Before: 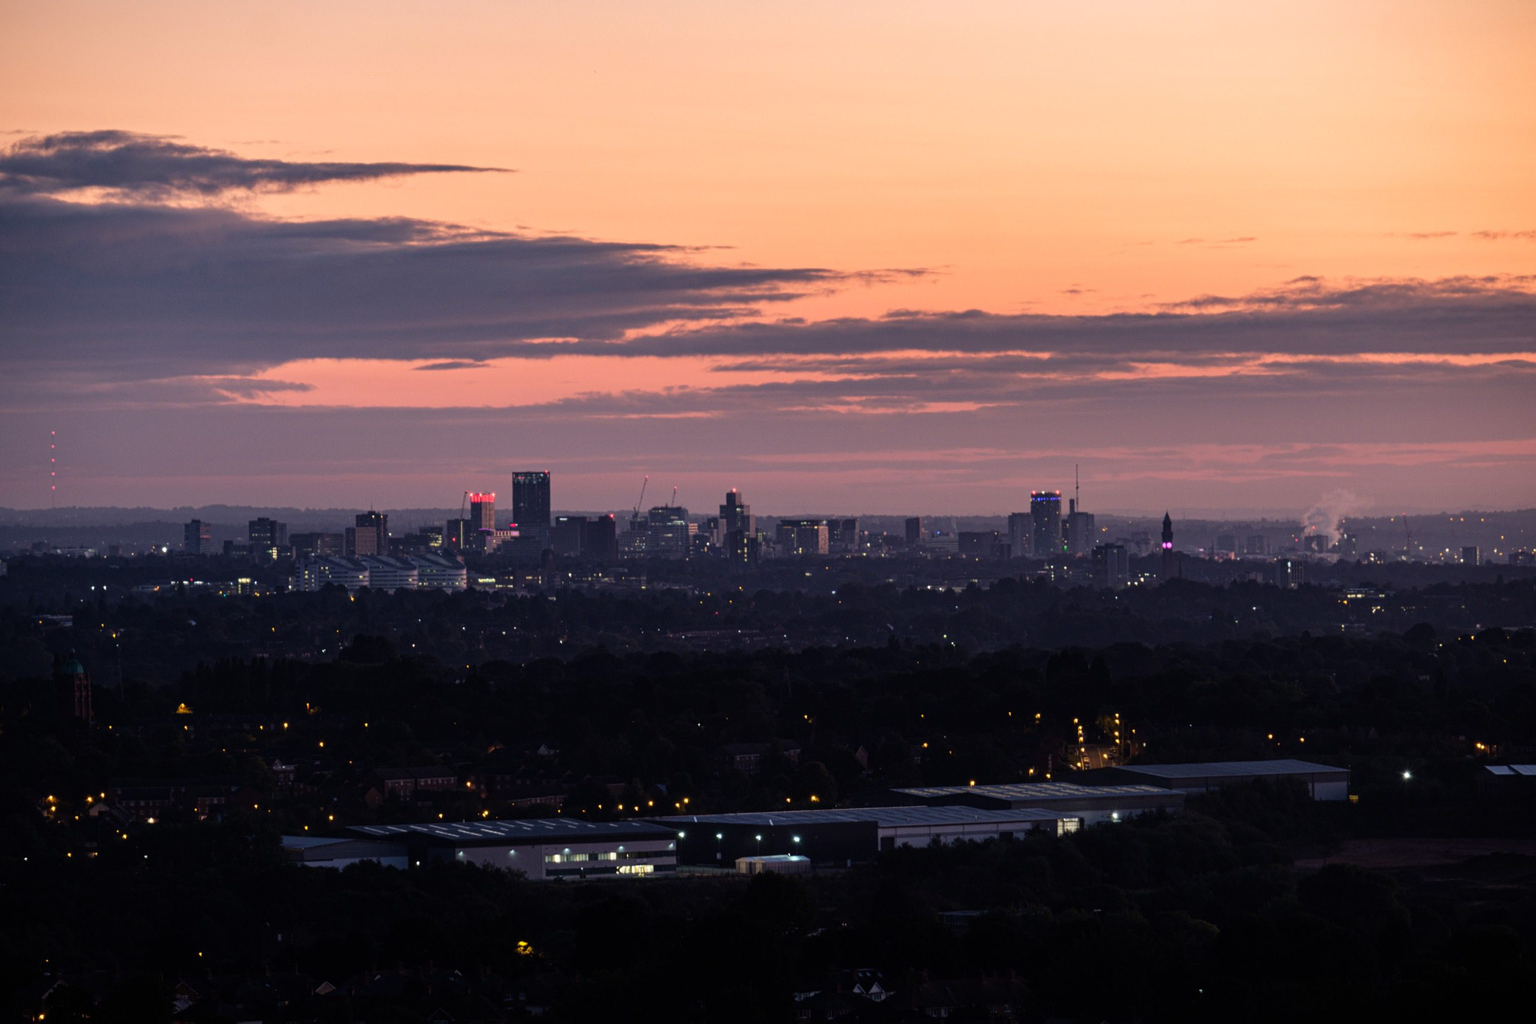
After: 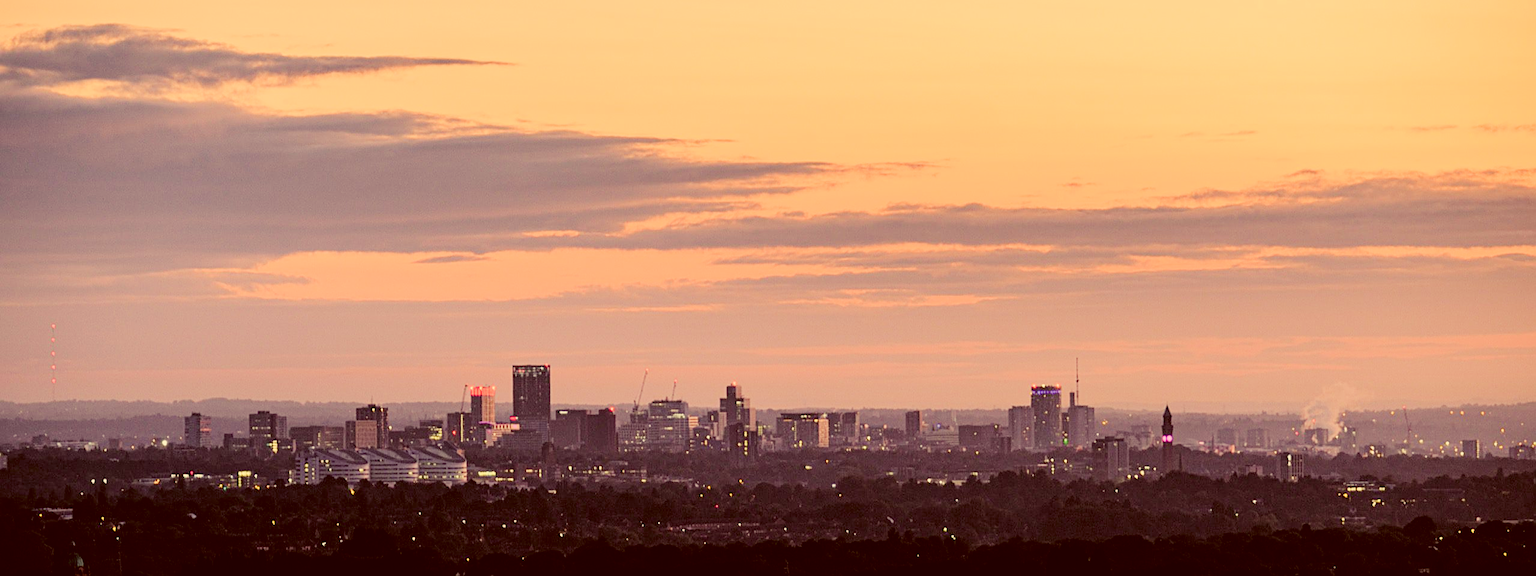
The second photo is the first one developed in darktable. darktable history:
exposure: black level correction 0.001, exposure 1.852 EV, compensate exposure bias true, compensate highlight preservation false
sharpen: on, module defaults
filmic rgb: black relative exposure -6.17 EV, white relative exposure 6.94 EV, hardness 2.28
crop and rotate: top 10.515%, bottom 33.142%
color correction: highlights a* 1.22, highlights b* 24.83, shadows a* 15.33, shadows b* 24.18
